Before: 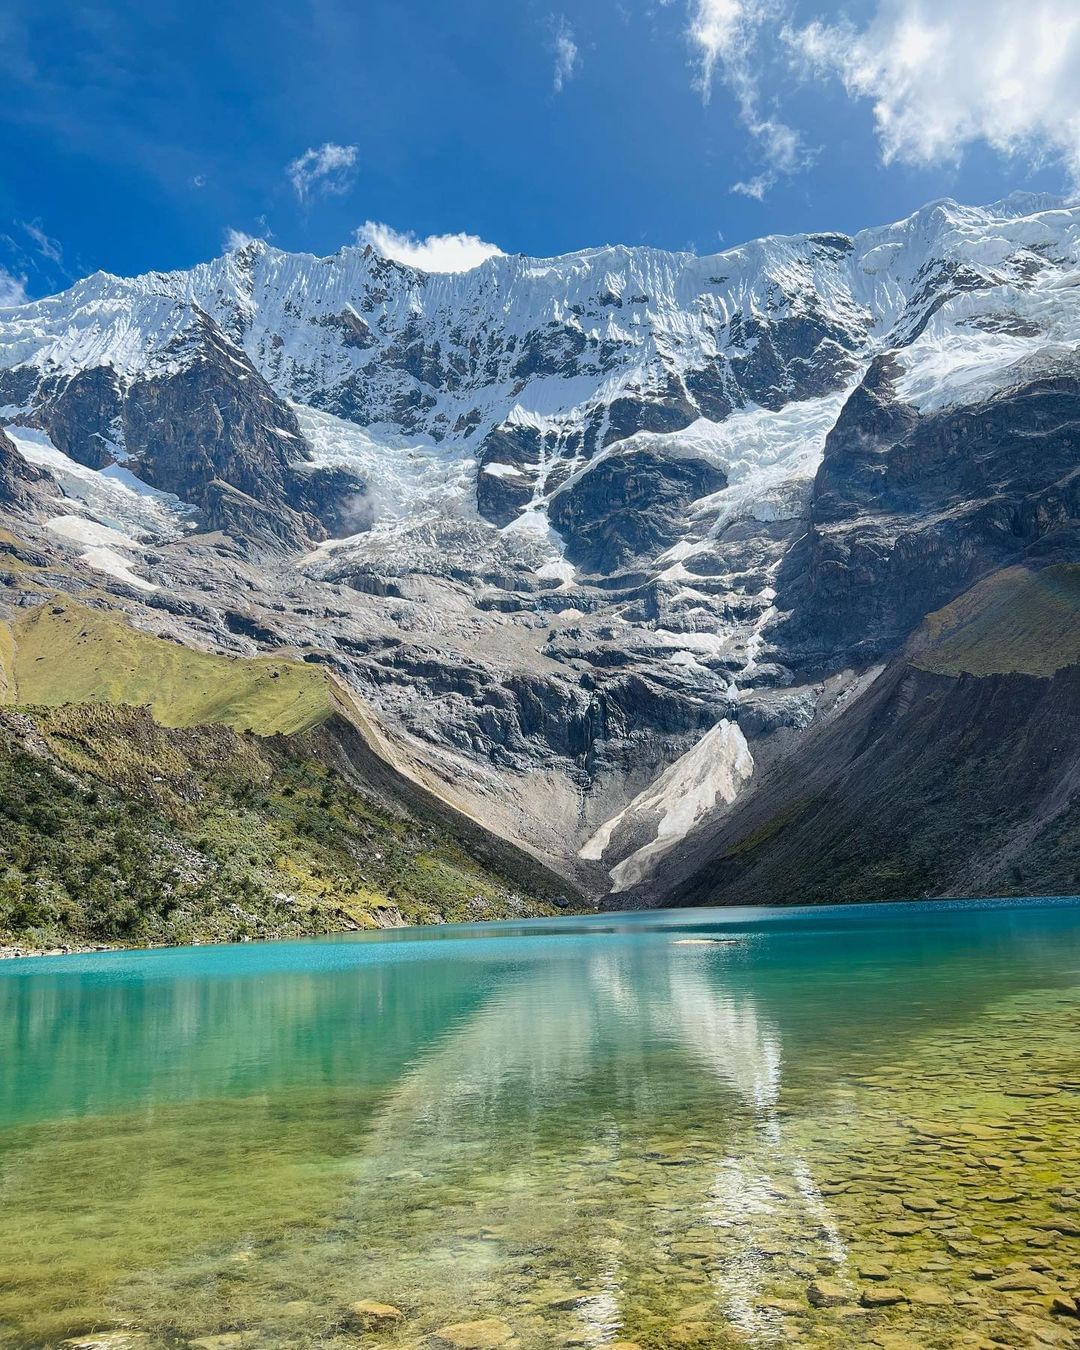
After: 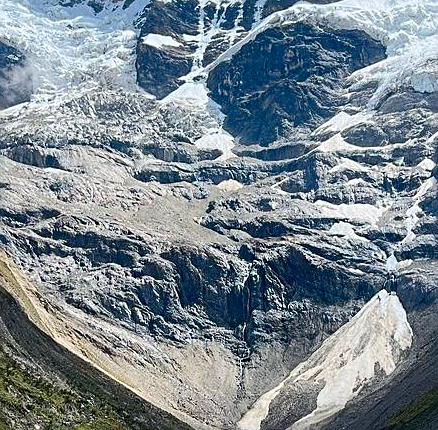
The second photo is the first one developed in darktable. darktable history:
crop: left 31.61%, top 31.781%, right 27.765%, bottom 36.293%
contrast brightness saturation: contrast 0.297
sharpen: on, module defaults
shadows and highlights: on, module defaults
